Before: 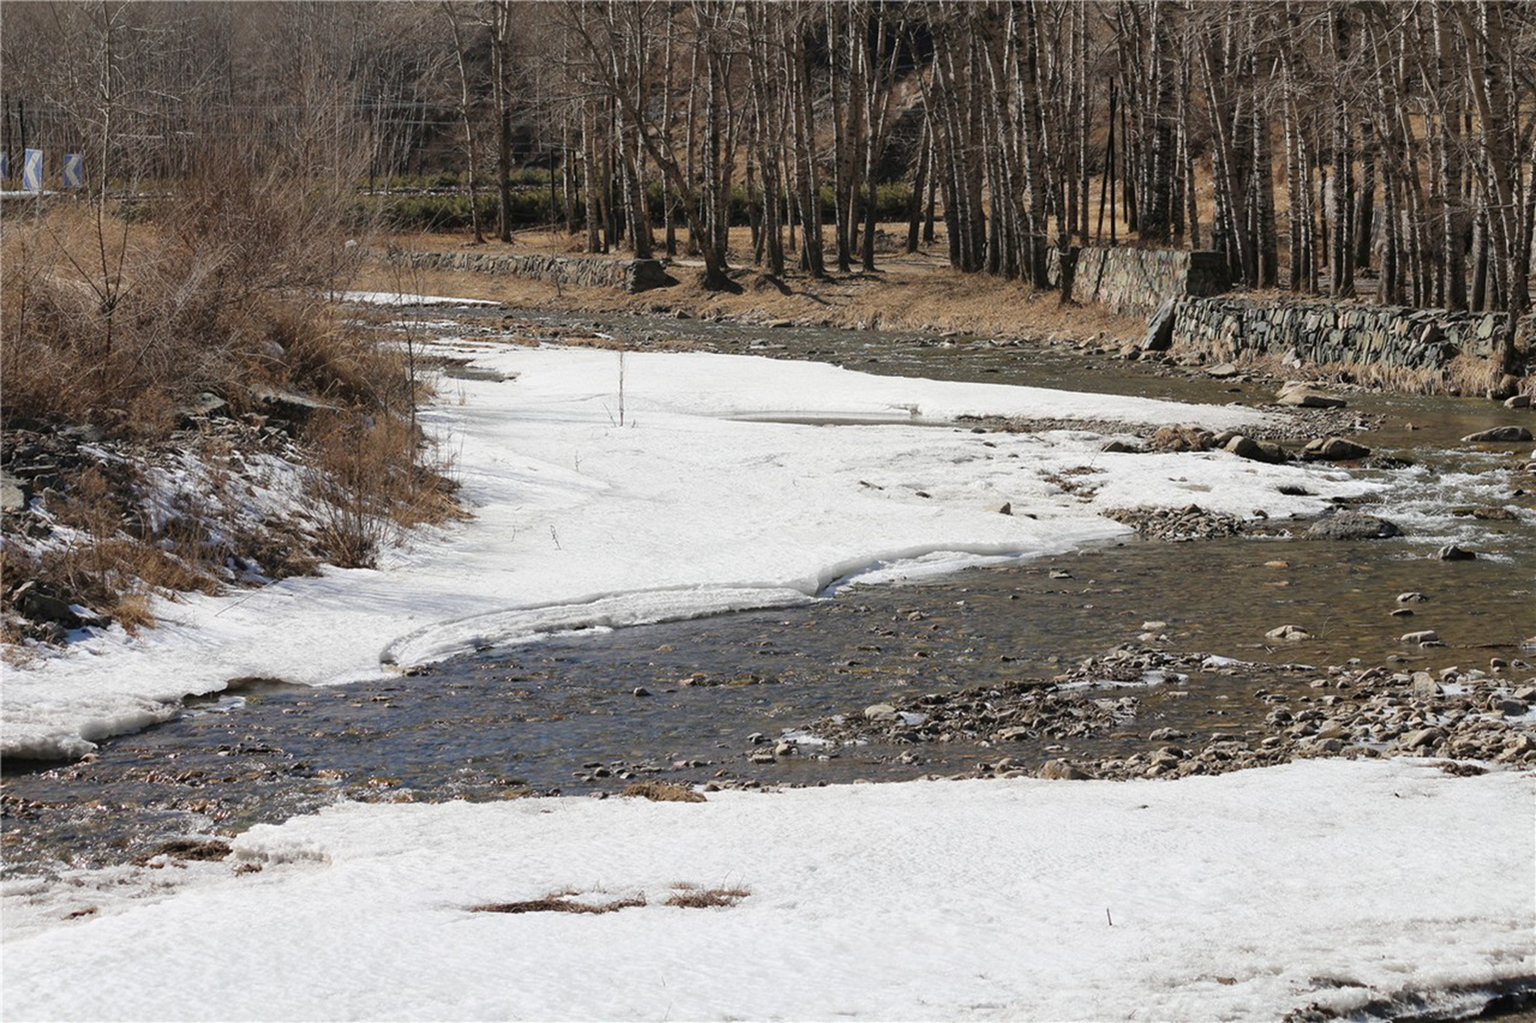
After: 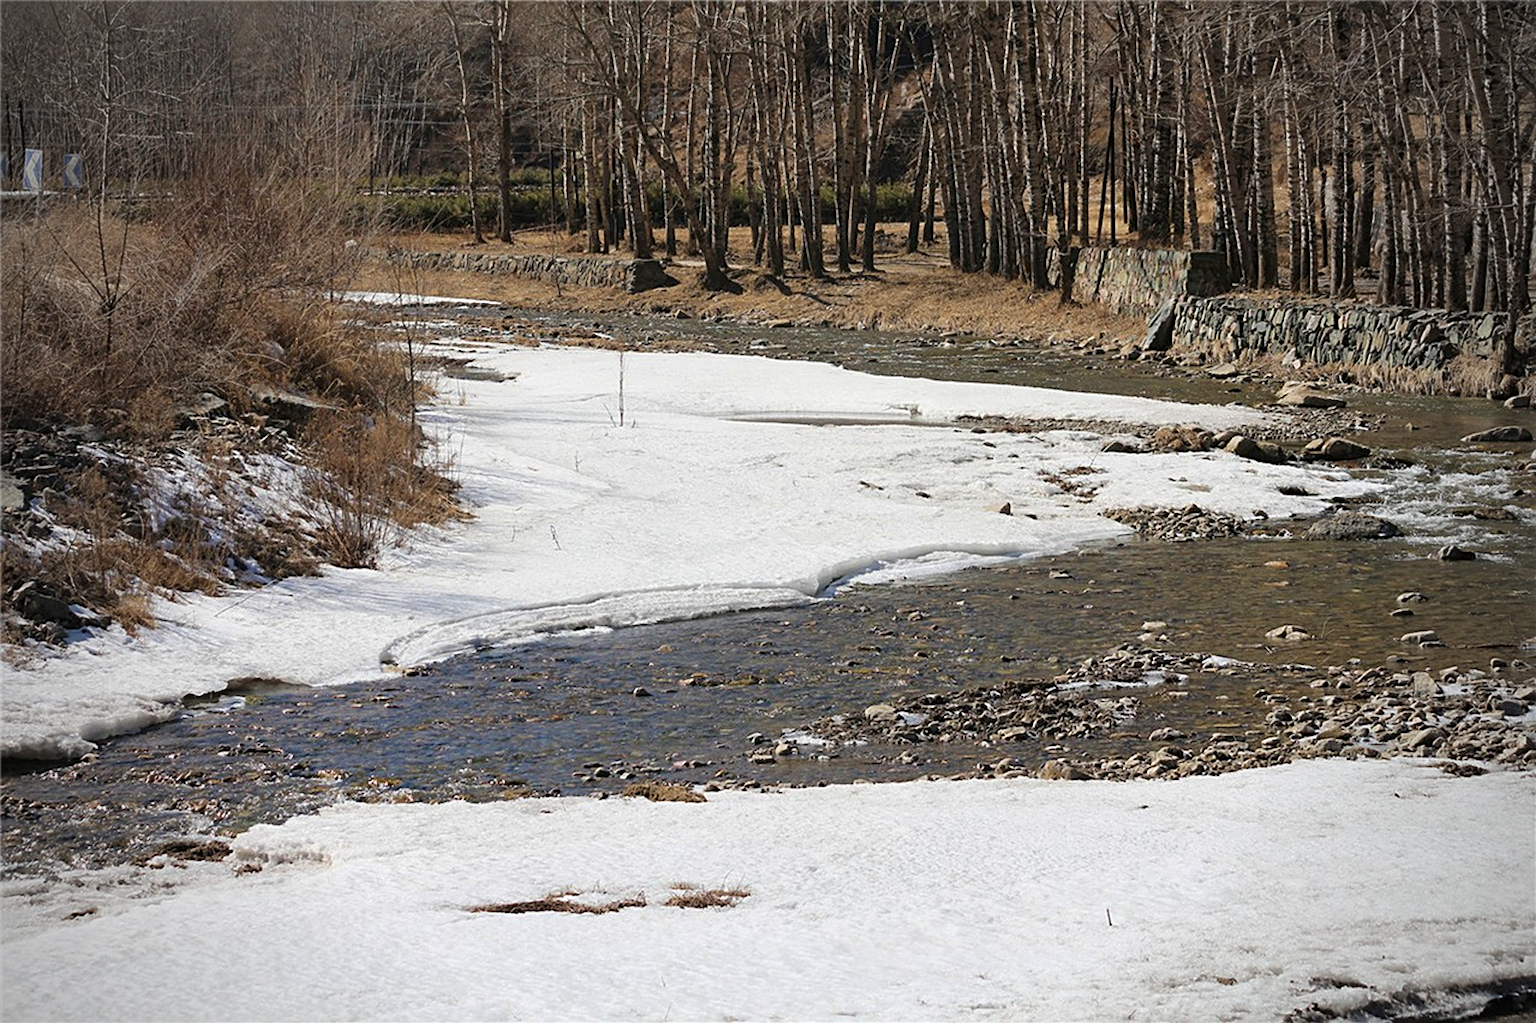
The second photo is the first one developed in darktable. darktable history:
sharpen: on, module defaults
velvia: on, module defaults
vignetting: fall-off start 71.66%
